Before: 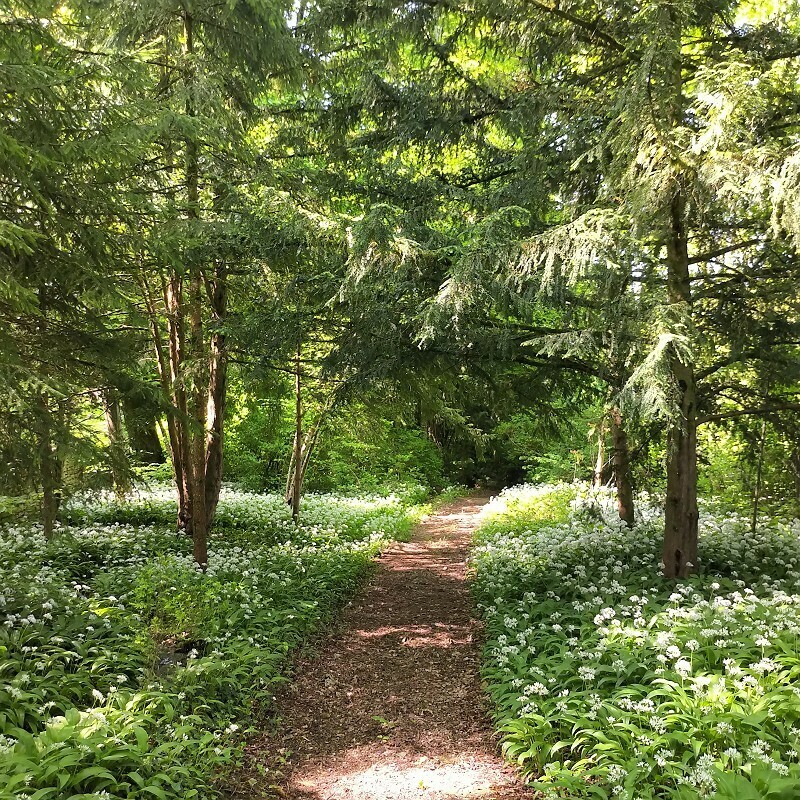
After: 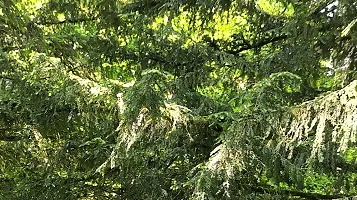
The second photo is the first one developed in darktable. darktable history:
crop: left 28.64%, top 16.832%, right 26.637%, bottom 58.055%
rgb curve: curves: ch0 [(0, 0) (0.078, 0.051) (0.929, 0.956) (1, 1)], compensate middle gray true
